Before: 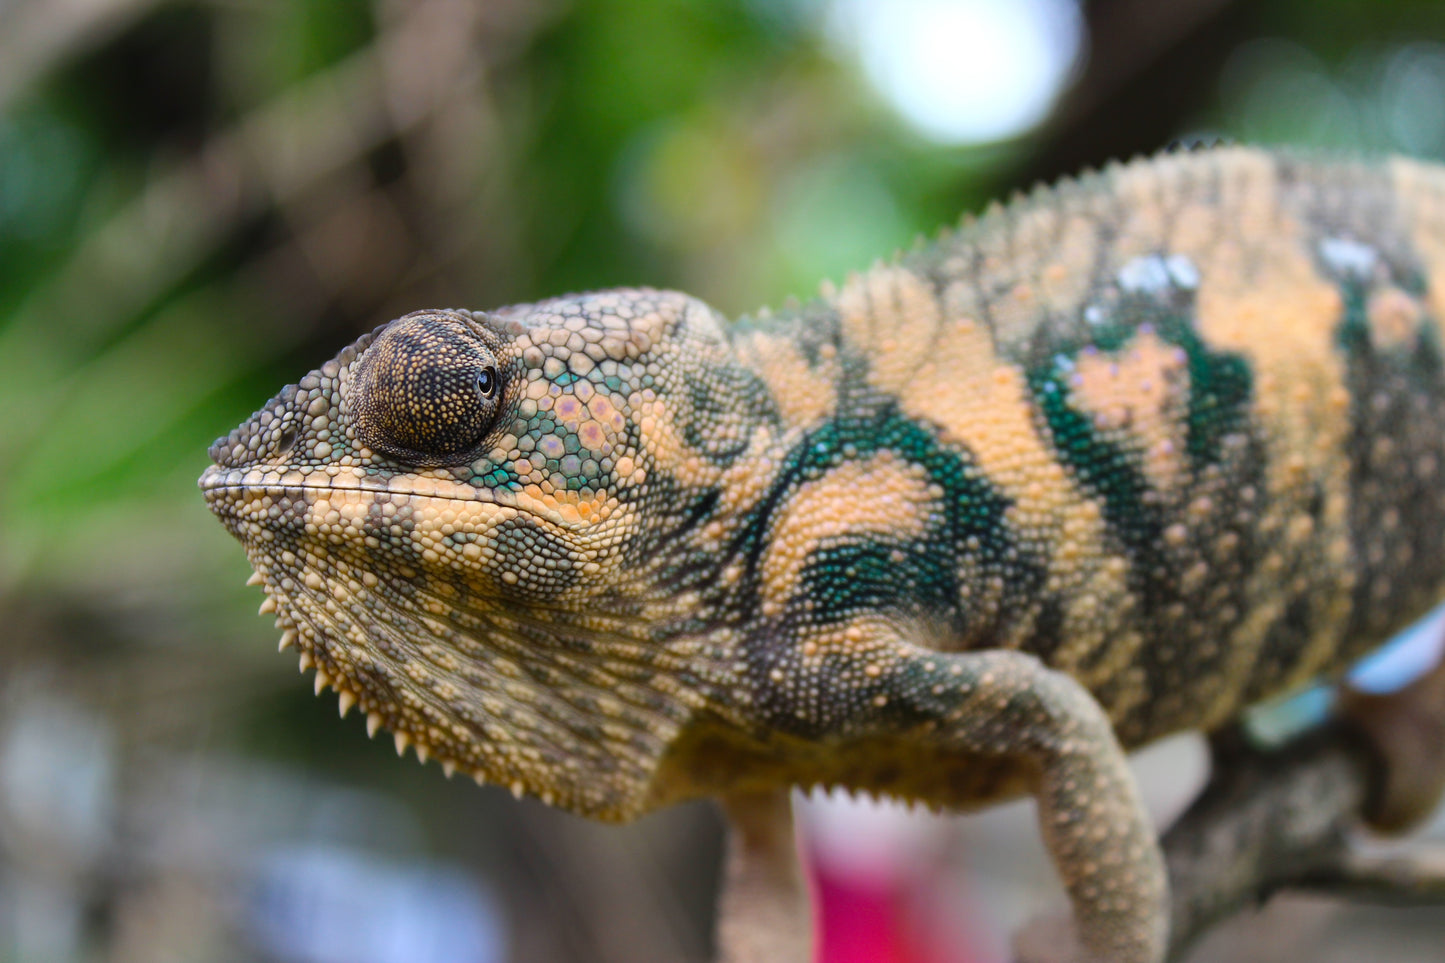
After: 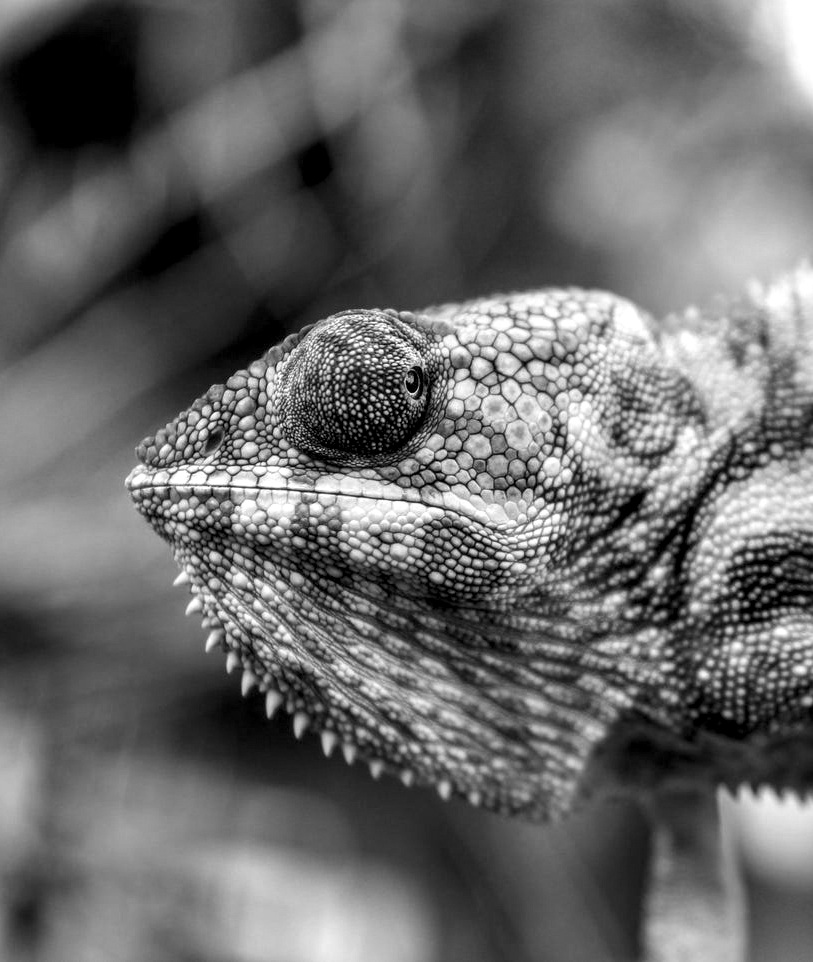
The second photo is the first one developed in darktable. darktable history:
crop: left 5.114%, right 38.589%
monochrome: on, module defaults
local contrast: highlights 79%, shadows 56%, detail 175%, midtone range 0.428
